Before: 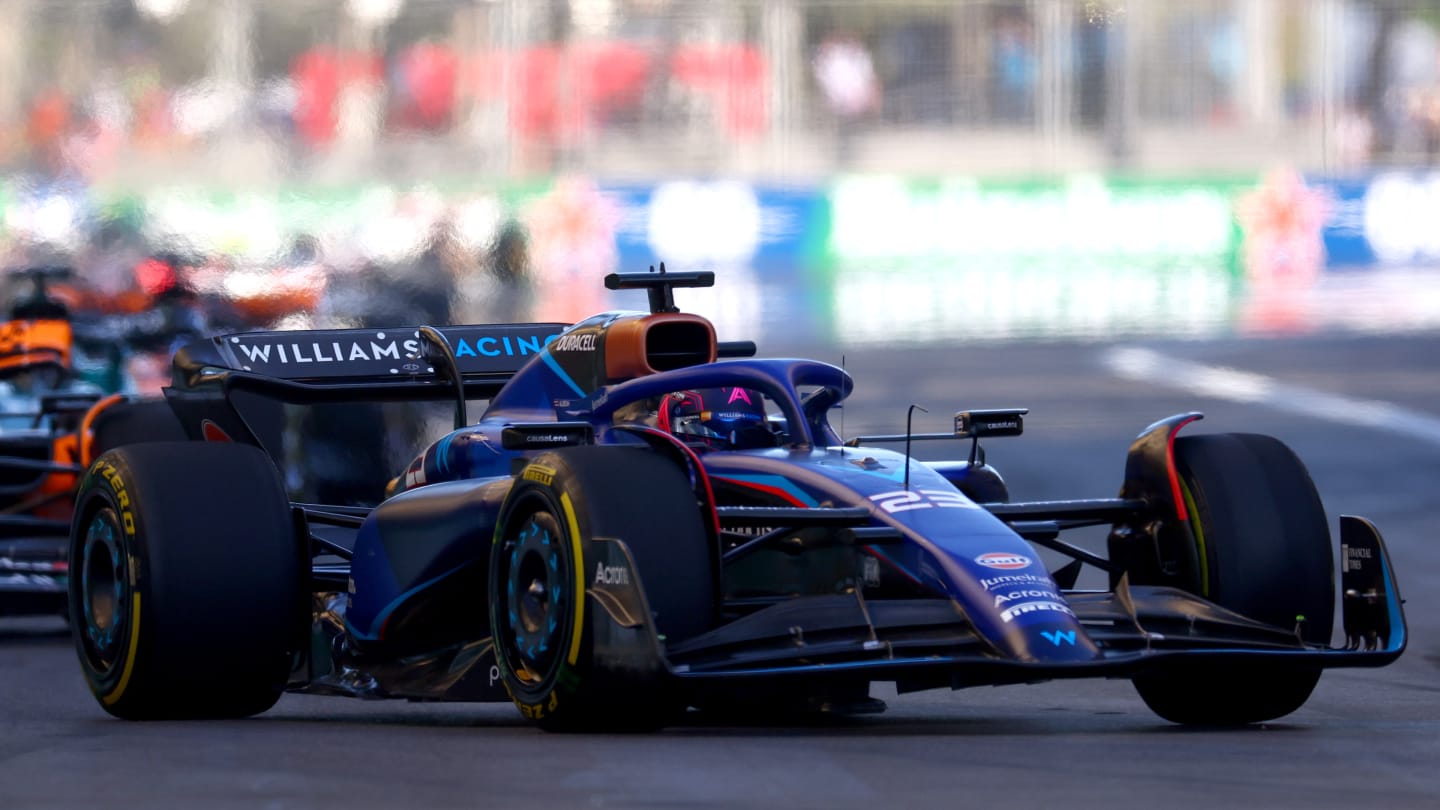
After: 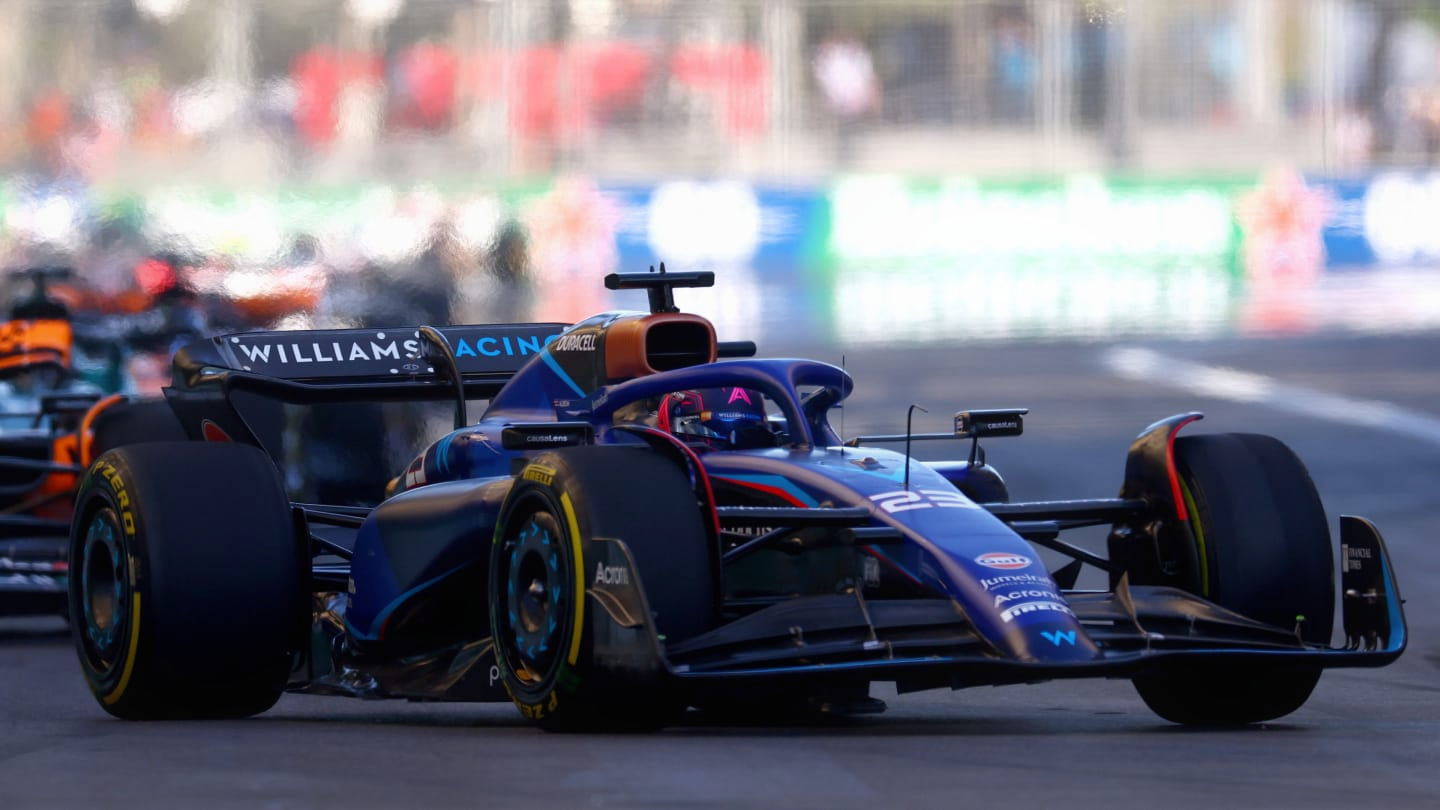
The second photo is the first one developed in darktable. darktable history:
color correction: highlights b* 0.04, saturation 0.984
contrast equalizer: octaves 7, y [[0.6 ×6], [0.55 ×6], [0 ×6], [0 ×6], [0 ×6]], mix -0.2
